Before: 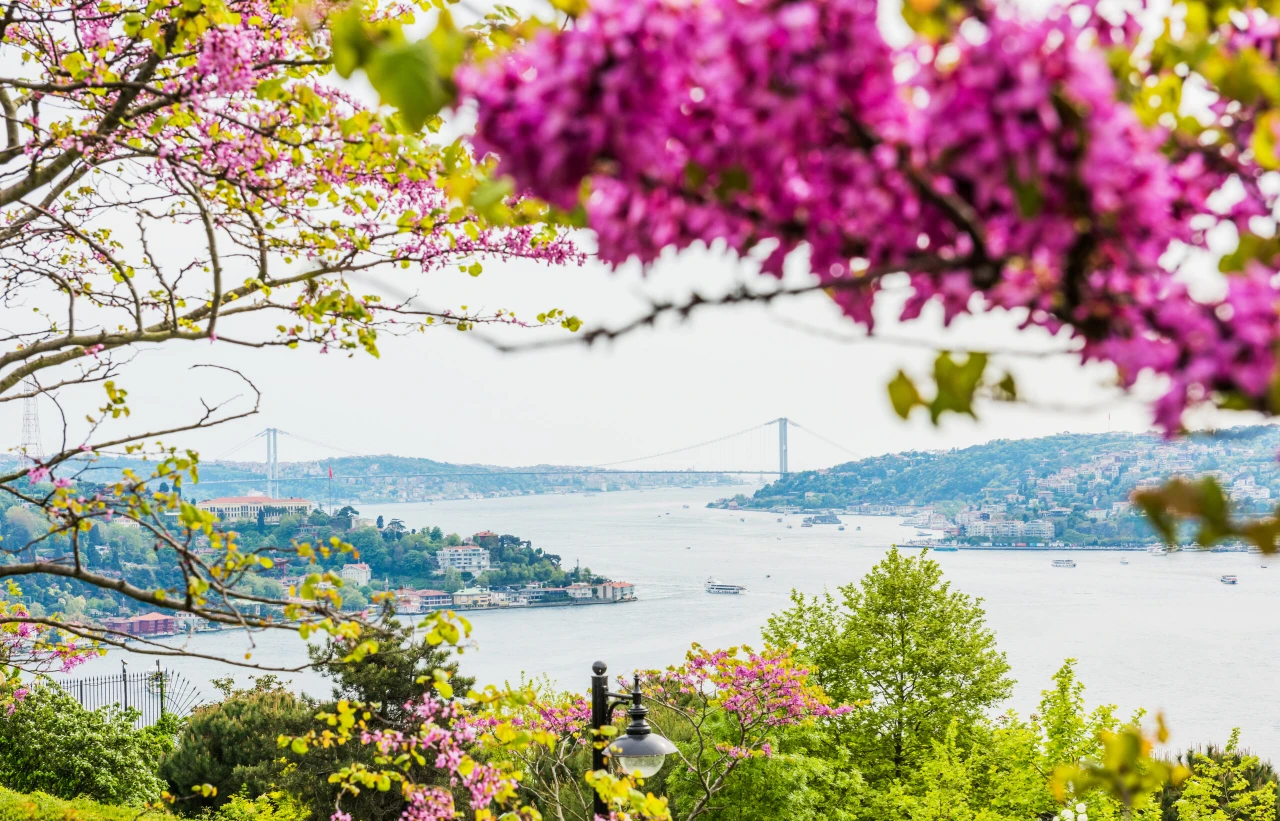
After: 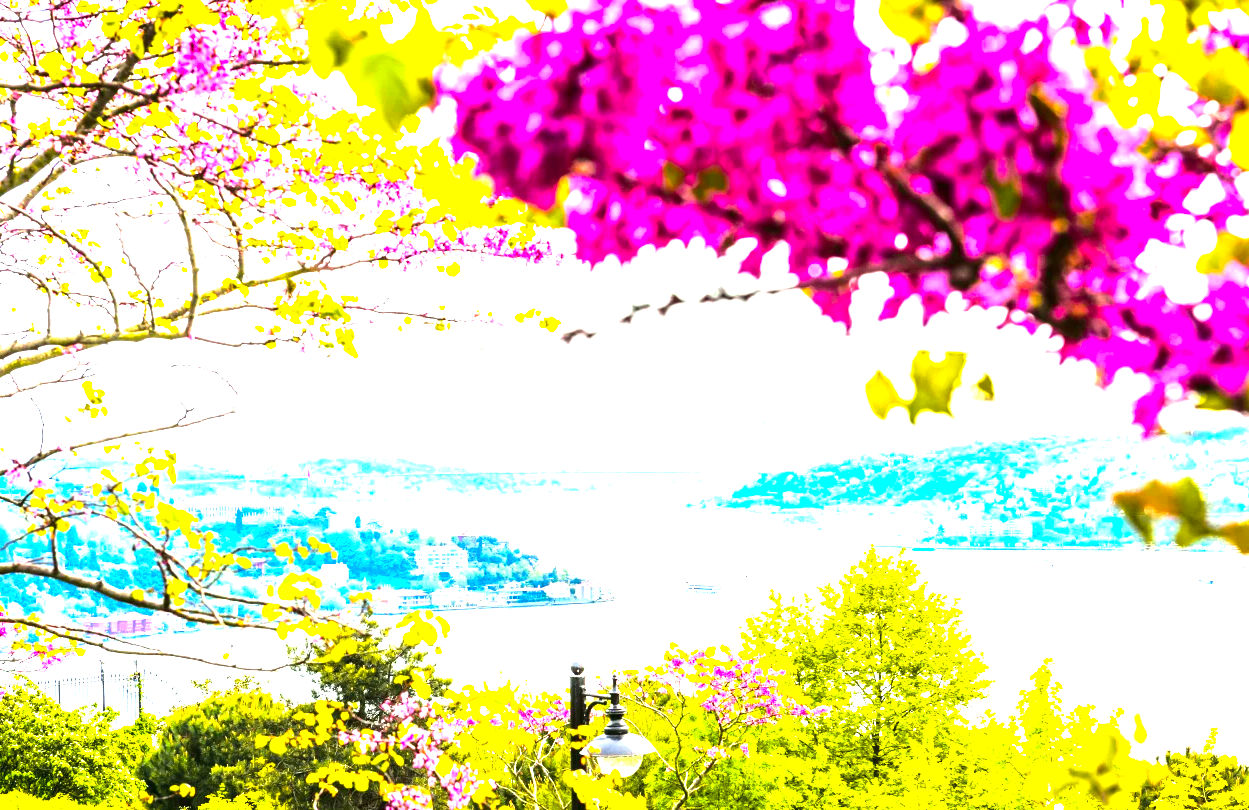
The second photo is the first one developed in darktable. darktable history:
crop and rotate: left 1.774%, right 0.633%, bottom 1.28%
exposure: black level correction 0, exposure 0.7 EV, compensate exposure bias true, compensate highlight preservation false
tone curve: curves: ch0 [(0, 0.021) (0.059, 0.053) (0.212, 0.18) (0.337, 0.304) (0.495, 0.505) (0.725, 0.731) (0.89, 0.919) (1, 1)]; ch1 [(0, 0) (0.094, 0.081) (0.285, 0.299) (0.413, 0.43) (0.479, 0.475) (0.54, 0.55) (0.615, 0.65) (0.683, 0.688) (1, 1)]; ch2 [(0, 0) (0.257, 0.217) (0.434, 0.434) (0.498, 0.507) (0.599, 0.578) (1, 1)], color space Lab, independent channels, preserve colors none
color balance rgb: linear chroma grading › shadows -10%, linear chroma grading › global chroma 20%, perceptual saturation grading › global saturation 15%, perceptual brilliance grading › global brilliance 30%, perceptual brilliance grading › highlights 12%, perceptual brilliance grading › mid-tones 24%, global vibrance 20%
tone equalizer: -7 EV 0.13 EV, smoothing diameter 25%, edges refinement/feathering 10, preserve details guided filter
